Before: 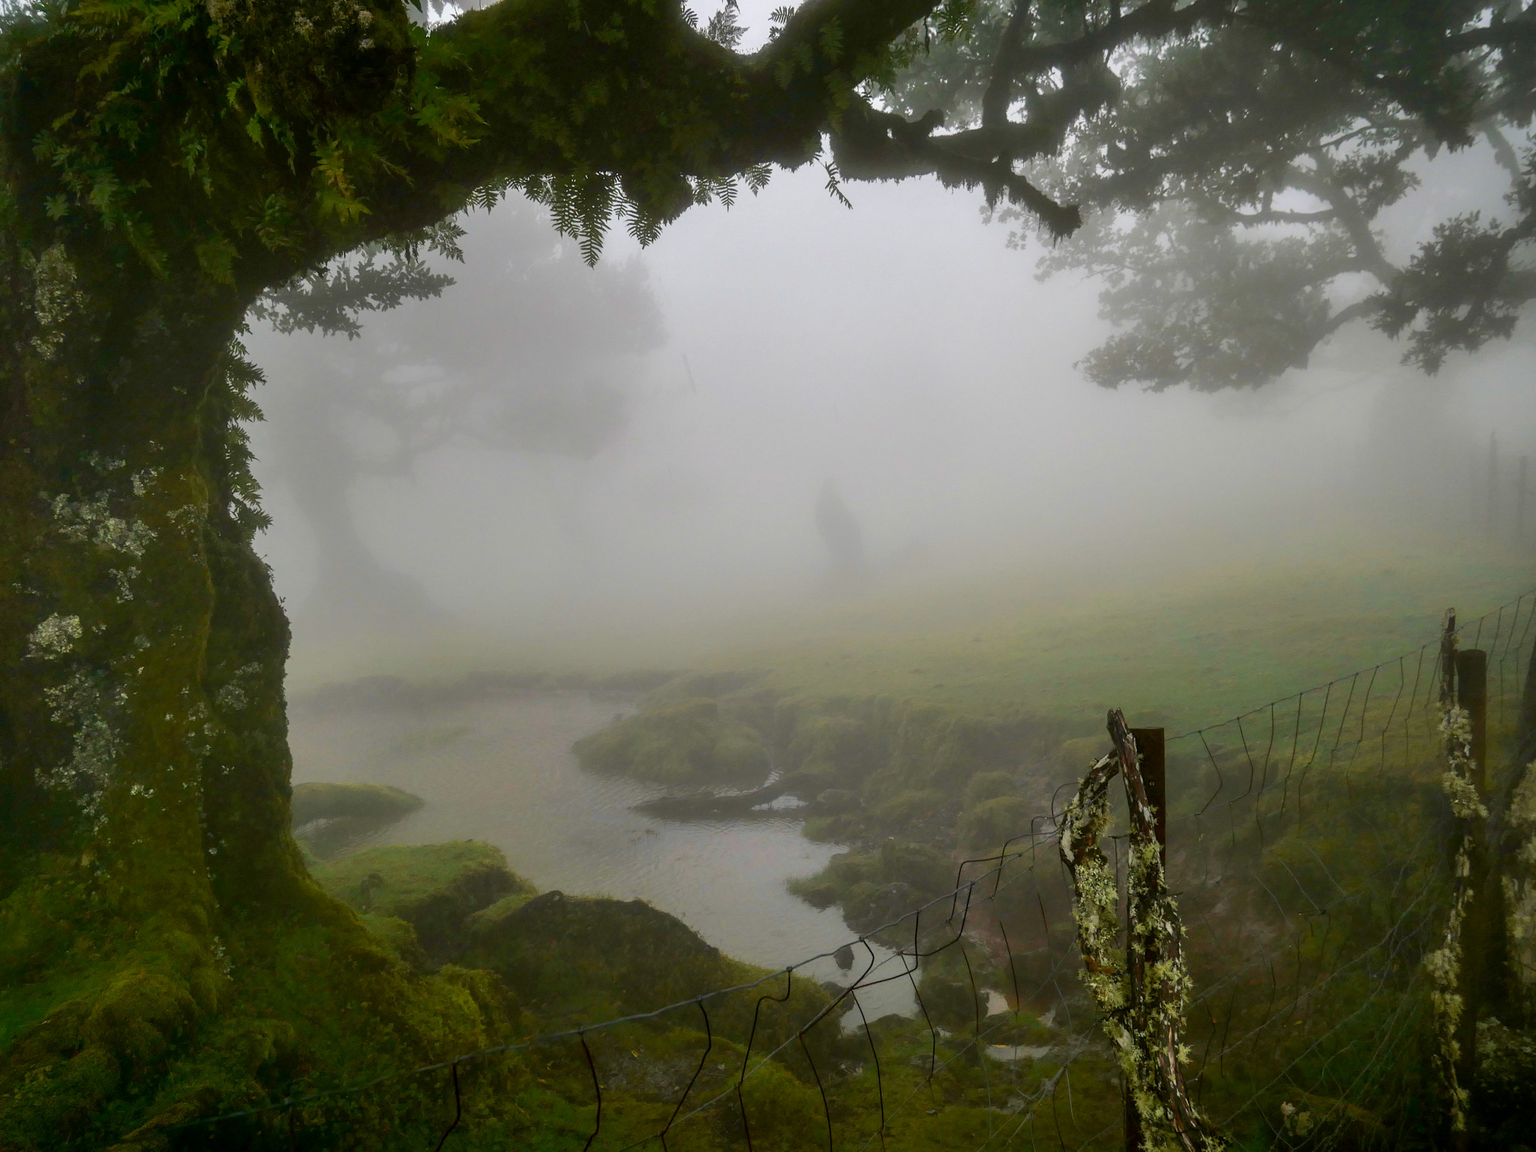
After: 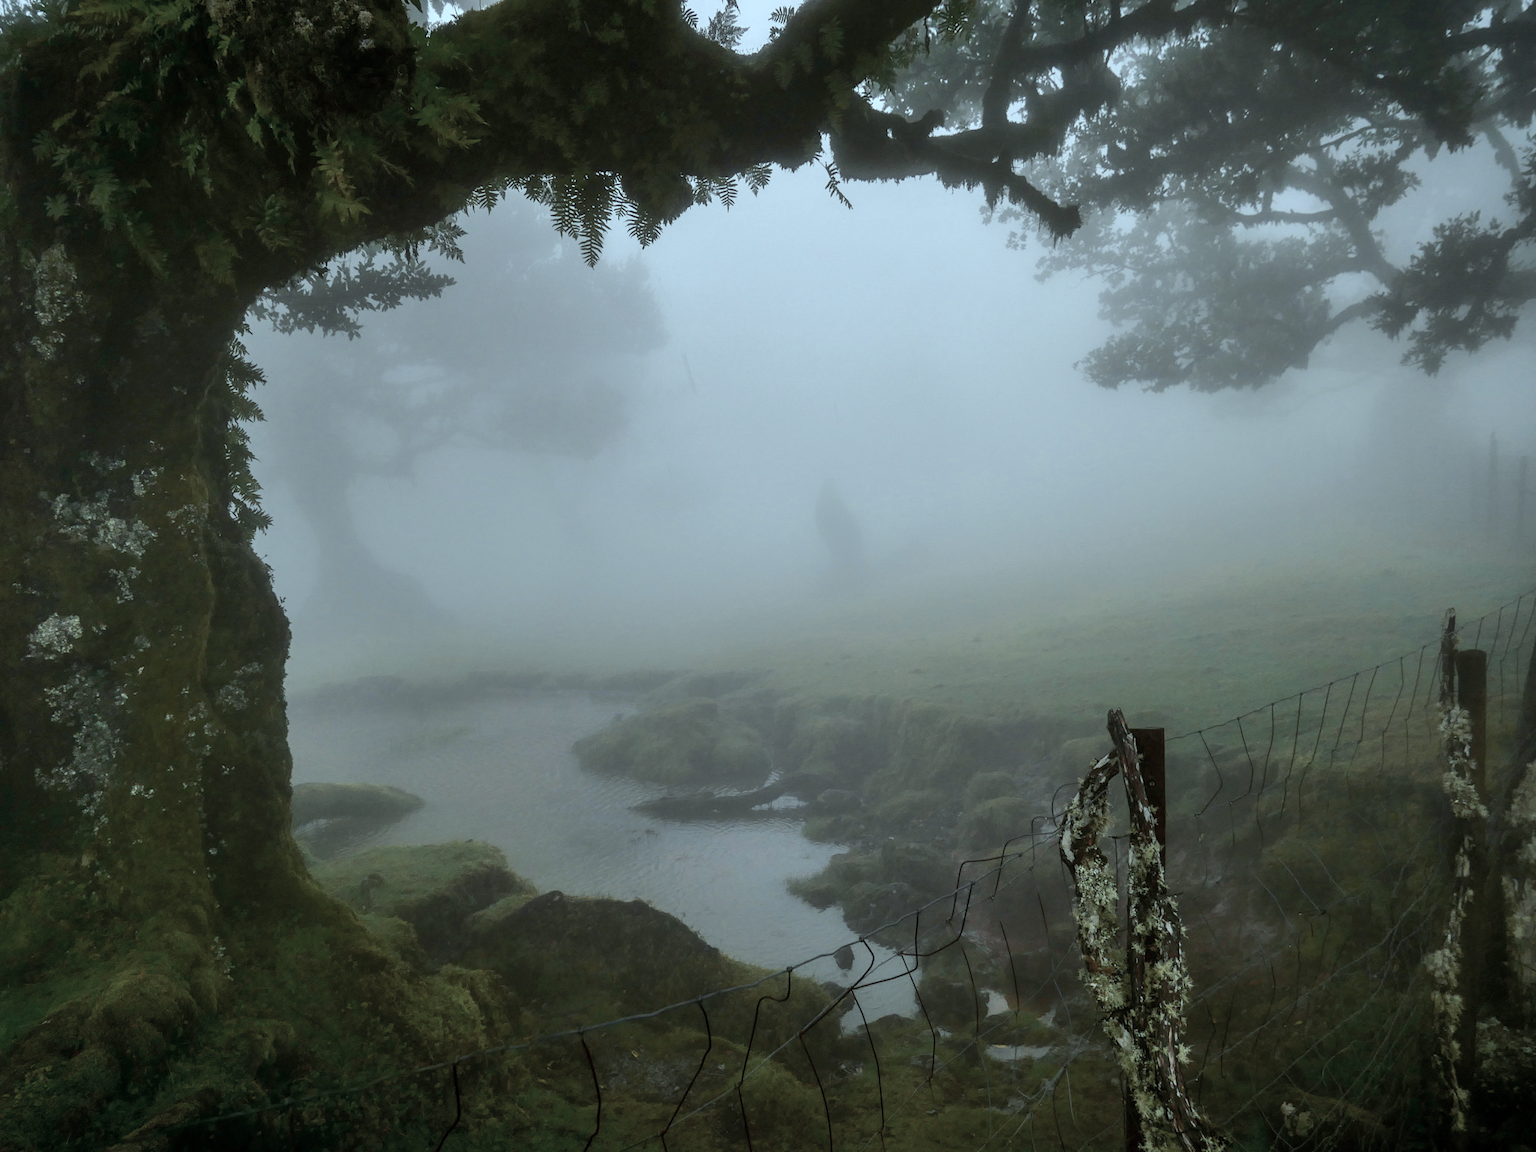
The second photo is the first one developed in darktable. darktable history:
contrast brightness saturation: contrast 0.059, brightness -0.008, saturation -0.247
color correction: highlights a* -12.46, highlights b* -17.92, saturation 0.704
